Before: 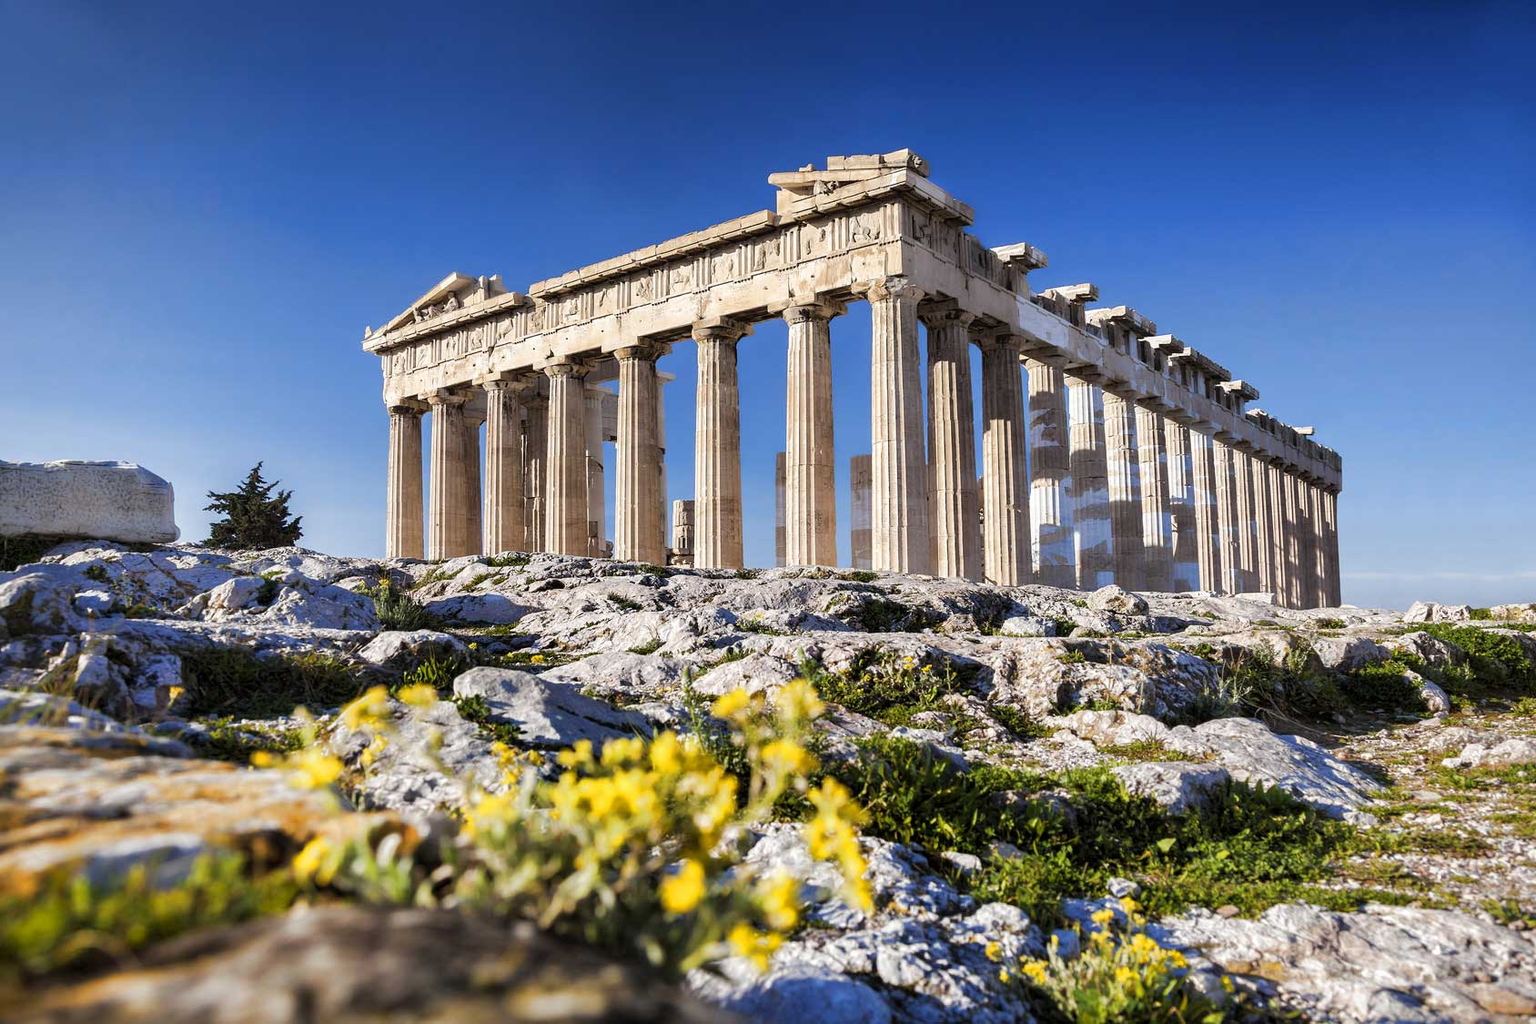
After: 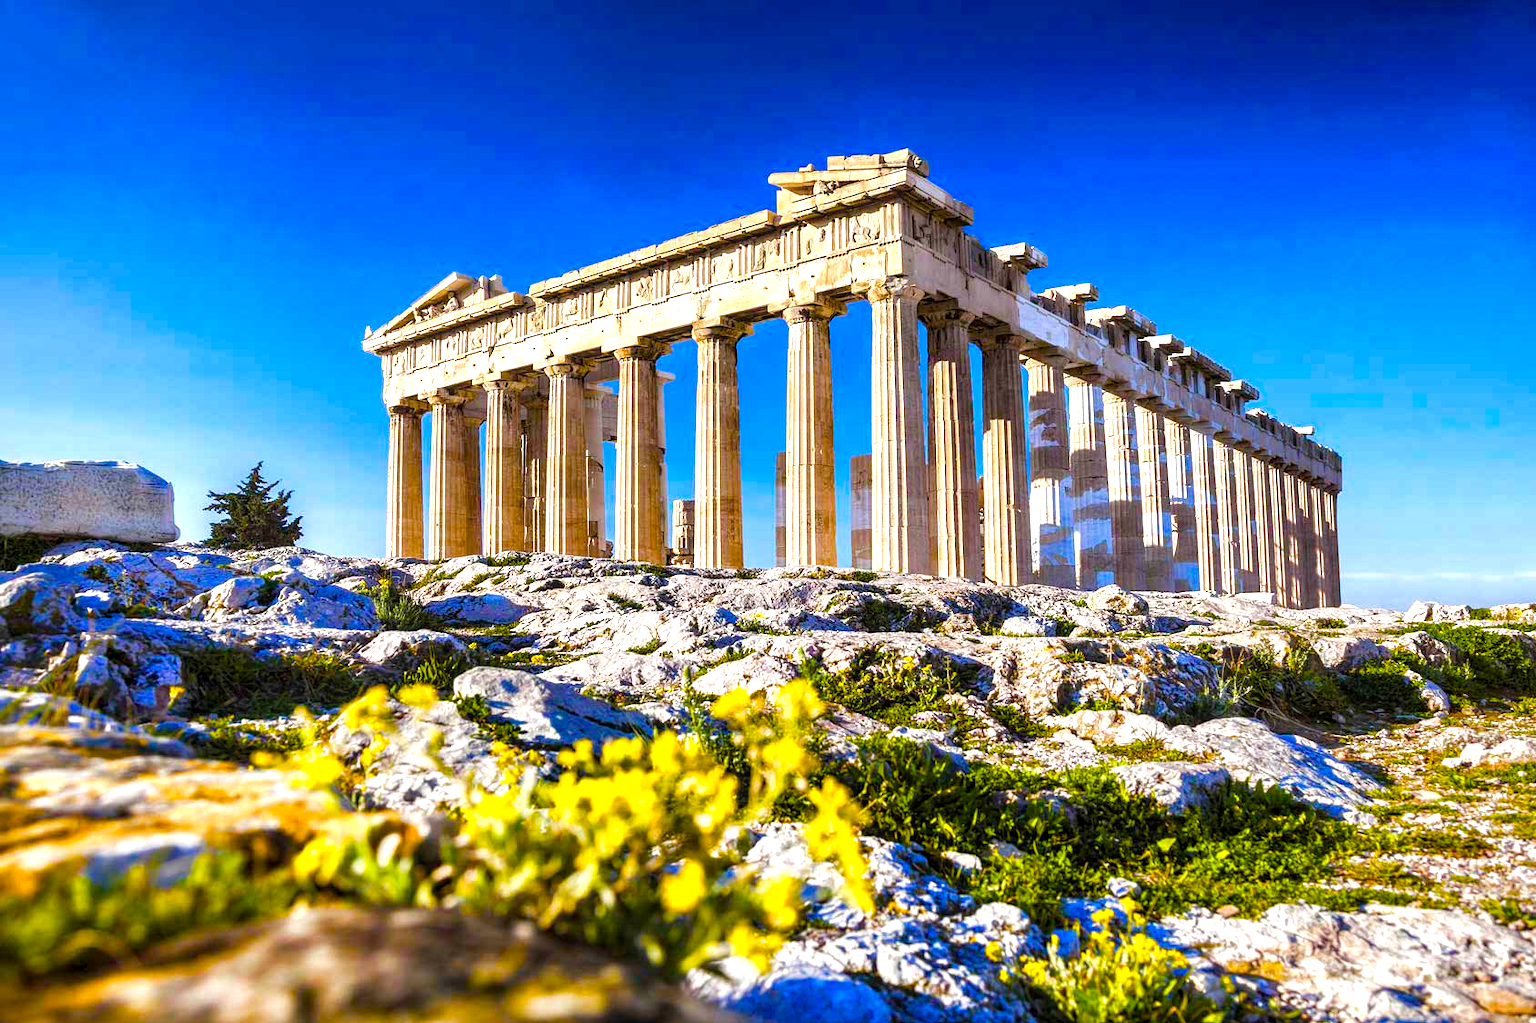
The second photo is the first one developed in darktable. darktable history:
color balance rgb: linear chroma grading › global chroma 25%, perceptual saturation grading › global saturation 45%, perceptual saturation grading › highlights -50%, perceptual saturation grading › shadows 30%, perceptual brilliance grading › global brilliance 18%, global vibrance 40%
local contrast: on, module defaults
